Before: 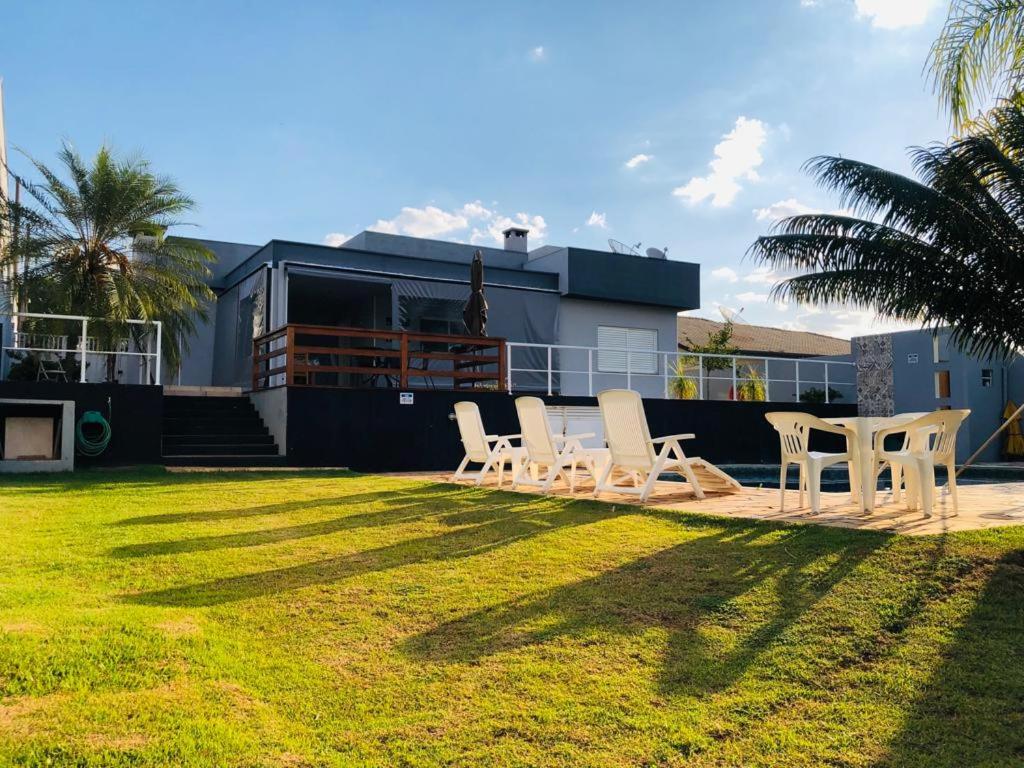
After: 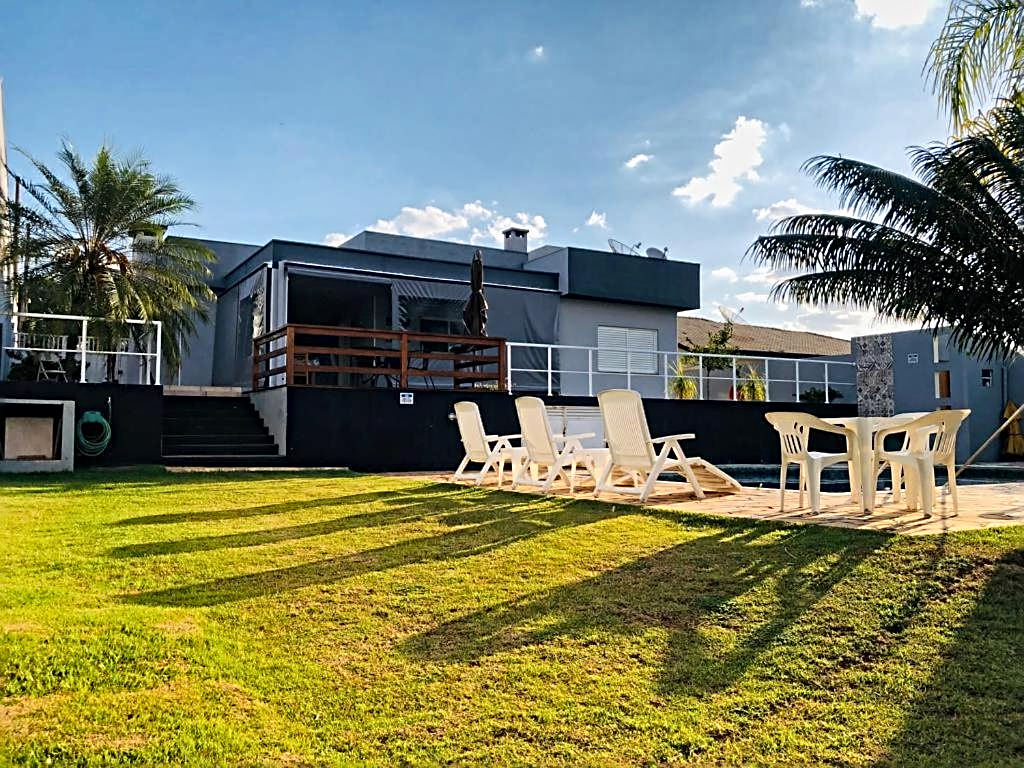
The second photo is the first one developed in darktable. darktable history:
sharpen: amount 0.75
local contrast: mode bilateral grid, contrast 10, coarseness 25, detail 115%, midtone range 0.2
shadows and highlights: radius 118.69, shadows 42.21, highlights -61.56, soften with gaussian
contrast equalizer: y [[0.5, 0.5, 0.501, 0.63, 0.504, 0.5], [0.5 ×6], [0.5 ×6], [0 ×6], [0 ×6]]
